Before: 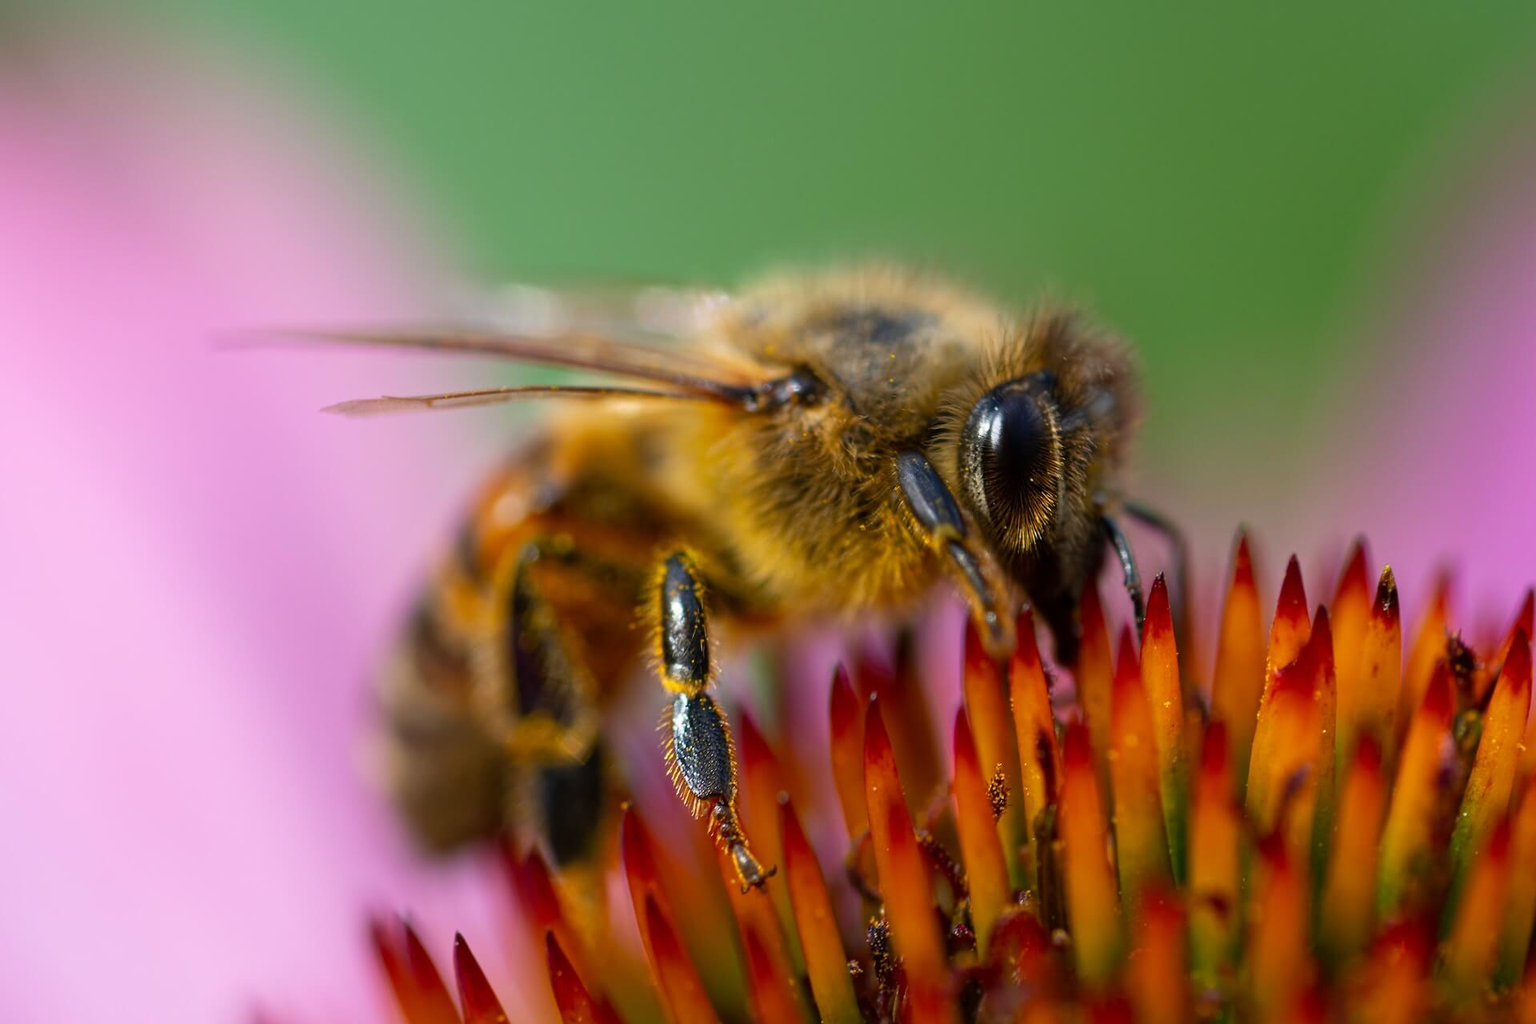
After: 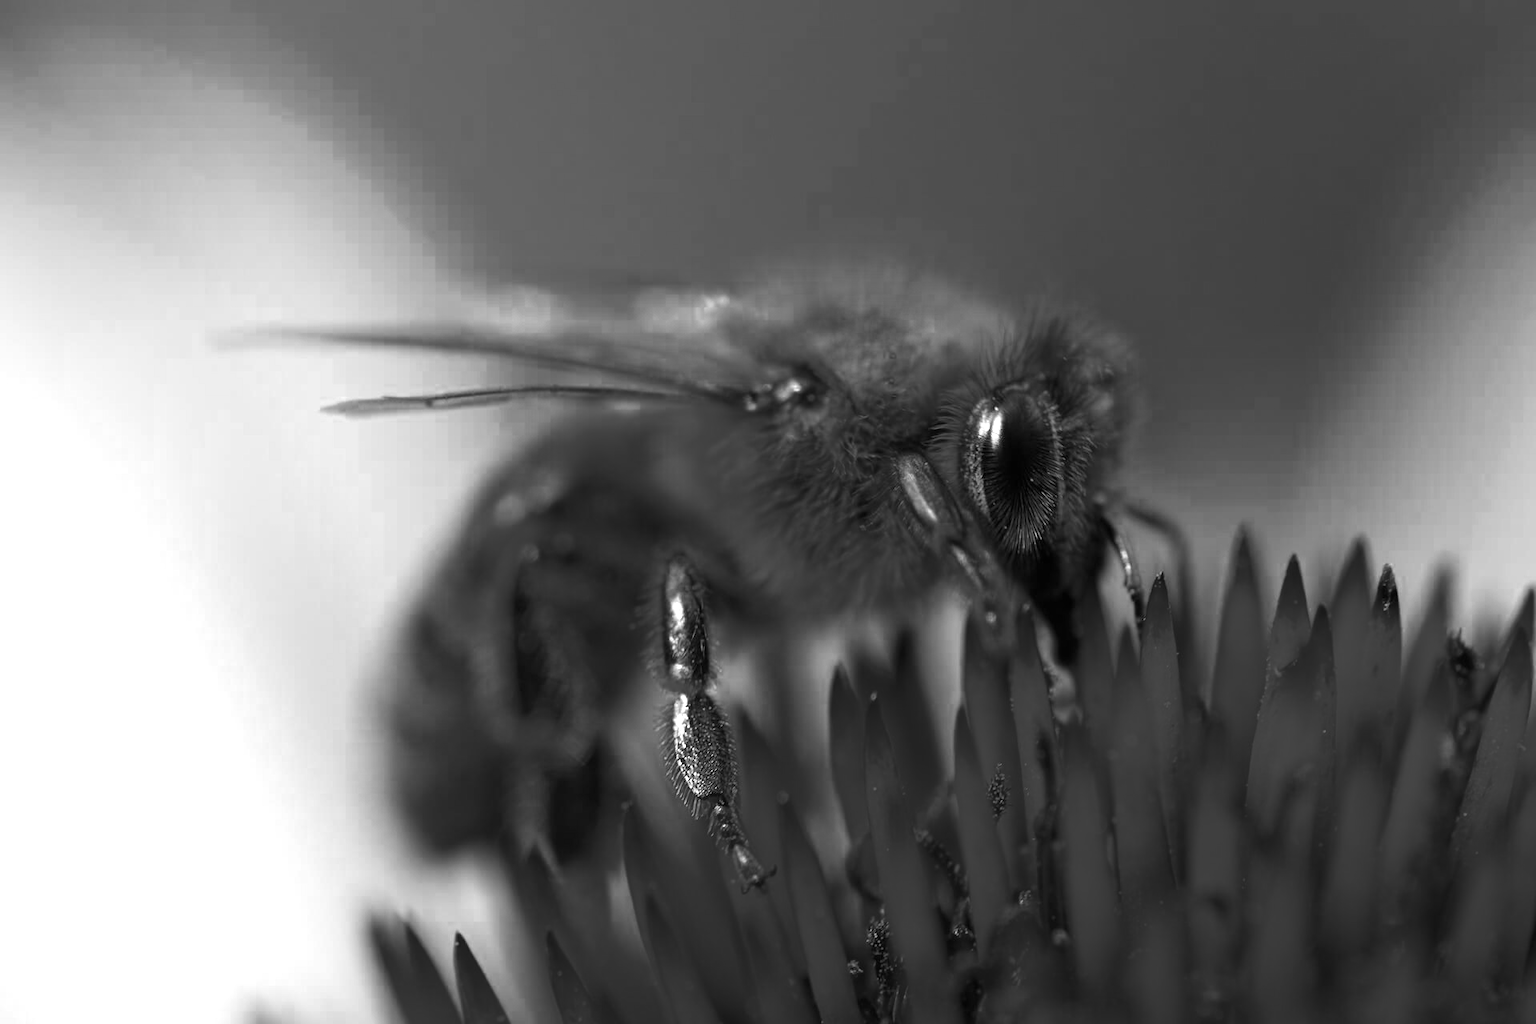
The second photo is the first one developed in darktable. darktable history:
exposure: black level correction 0, exposure 0.3 EV, compensate highlight preservation false
color zones: curves: ch0 [(0.287, 0.048) (0.493, 0.484) (0.737, 0.816)]; ch1 [(0, 0) (0.143, 0) (0.286, 0) (0.429, 0) (0.571, 0) (0.714, 0) (0.857, 0)]
